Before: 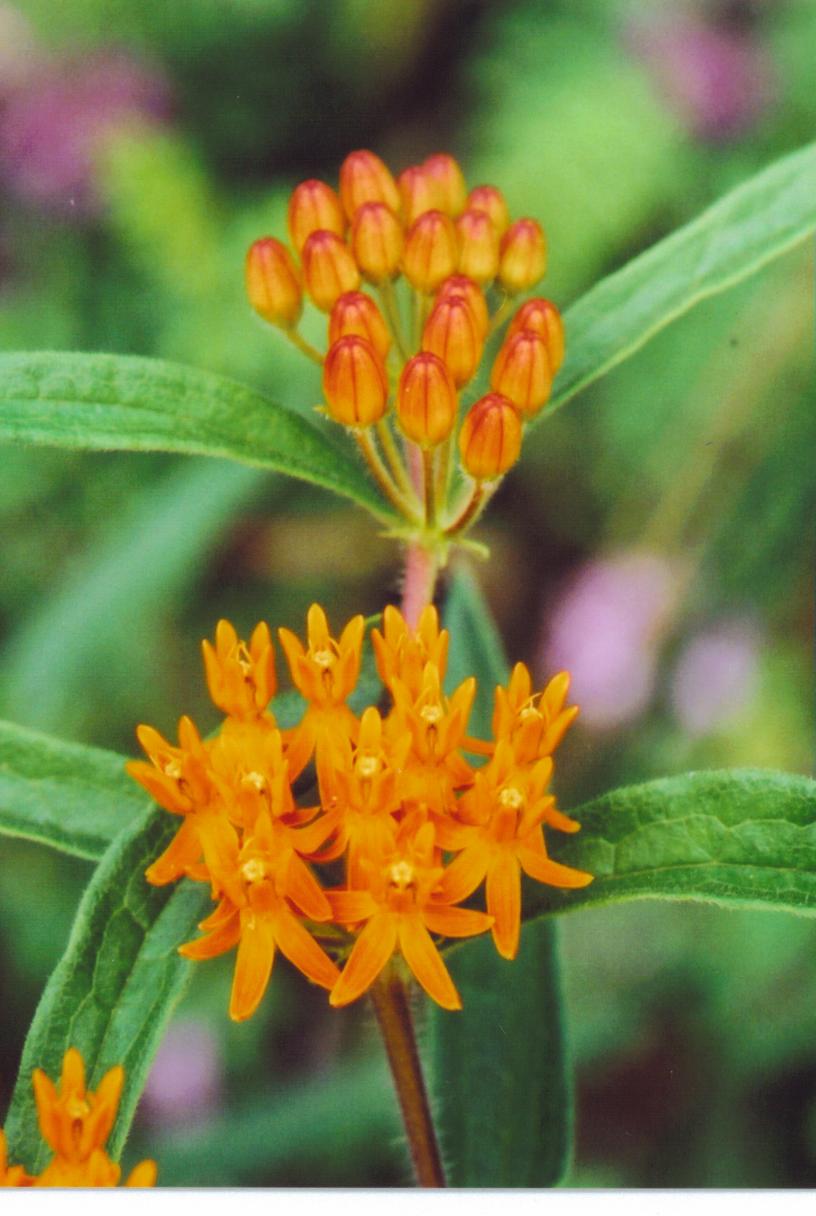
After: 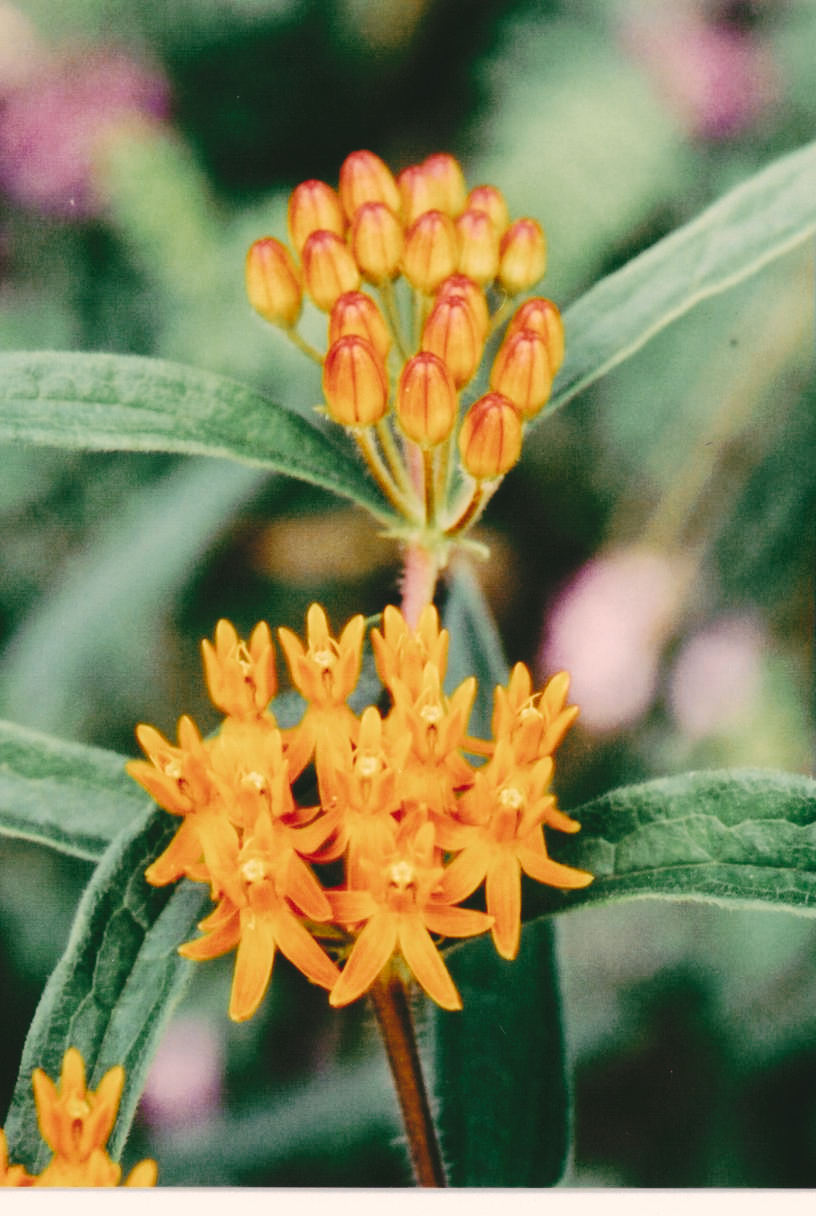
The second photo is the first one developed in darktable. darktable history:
tone curve: curves: ch0 [(0, 0) (0.003, 0.084) (0.011, 0.084) (0.025, 0.084) (0.044, 0.084) (0.069, 0.085) (0.1, 0.09) (0.136, 0.1) (0.177, 0.119) (0.224, 0.144) (0.277, 0.205) (0.335, 0.298) (0.399, 0.417) (0.468, 0.525) (0.543, 0.631) (0.623, 0.72) (0.709, 0.8) (0.801, 0.867) (0.898, 0.934) (1, 1)], preserve colors none
color look up table: target L [97.04, 89.38, 89.2, 82.34, 61.66, 64.88, 55.54, 58.46, 42.03, 40.47, 36.85, 12.63, 201.2, 79.6, 76.17, 77.58, 75.78, 65.18, 59.81, 62.67, 53.69, 45.18, 42.19, 32.83, 21.45, 9.01, 87.05, 81.48, 89.23, 78.87, 81.6, 67.42, 50.19, 59.85, 66.41, 45.3, 44.08, 39.36, 25.62, 30.73, 16.23, 85.55, 80.14, 63.62, 48.66, 53.32, 46.34, 33.46, 7.568], target a [13.5, -7.858, -4.678, -27.6, -26.25, -11.94, -30.06, -16.78, -19.8, -10.04, -5.401, -41.19, 0, 8.571, 5.028, 25.46, 12.73, 23.99, 46.57, 43.08, 44.2, 21.82, 31.12, 7.898, 28.05, -11.69, 21.48, 17.51, 28.42, 25.79, 27.41, 46.16, 8.735, 20.77, 45.16, 25.71, 4.332, 41.1, 8.819, 35.63, 30.08, -0.273, -36.53, -13.61, -10.08, -16.72, 2.178, -5.436, -24.76], target b [19.64, 34.49, 25.6, 19.94, -0.427, 12.8, 18.26, 24.93, 9.42, 0.793, 12.98, 20.86, -0.001, 53.81, 25.57, 17.05, 15, 35.73, 42.51, 9.799, 18.47, 9.68, 30.4, 39.22, 36.21, 14.69, 10.87, 6.494, 6.312, -8.159, -1.145, 3.292, -10.55, -5.453, -20.17, -34.18, -1.199, -1.667, -4.345, -39.27, -30.54, 3.304, -11.07, -22.54, -32.11, -8.54, -46.37, -15.2, 12.16], num patches 49
